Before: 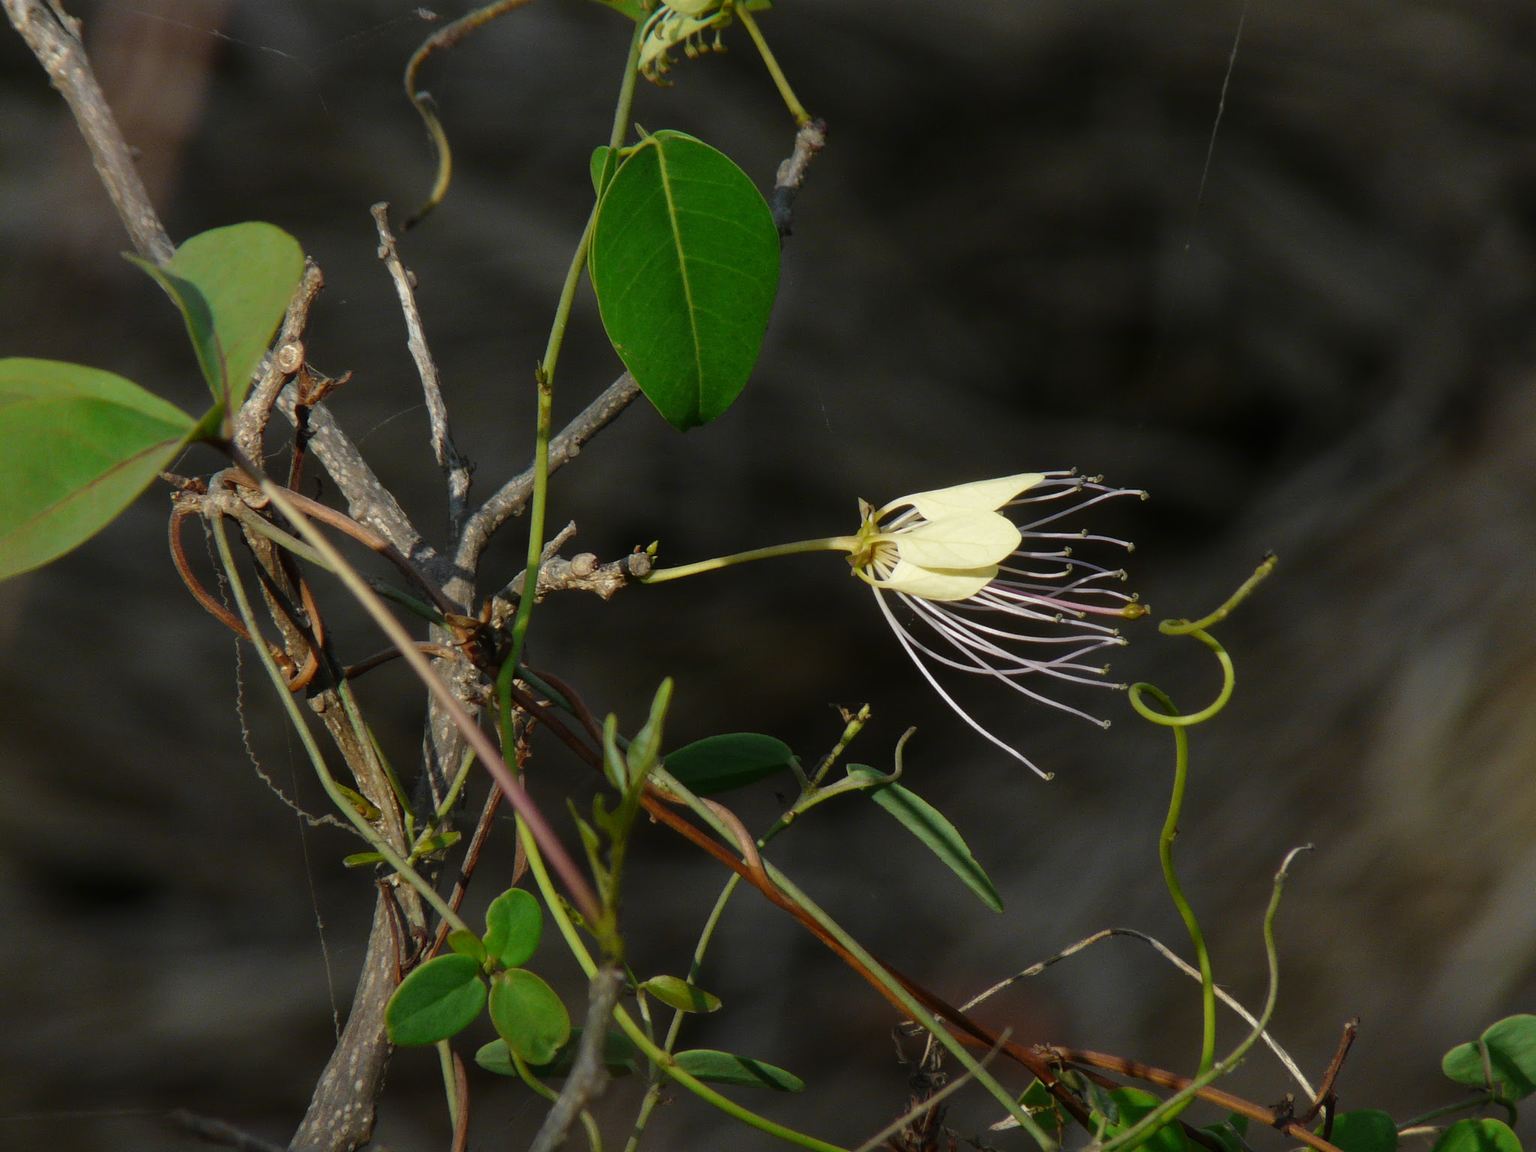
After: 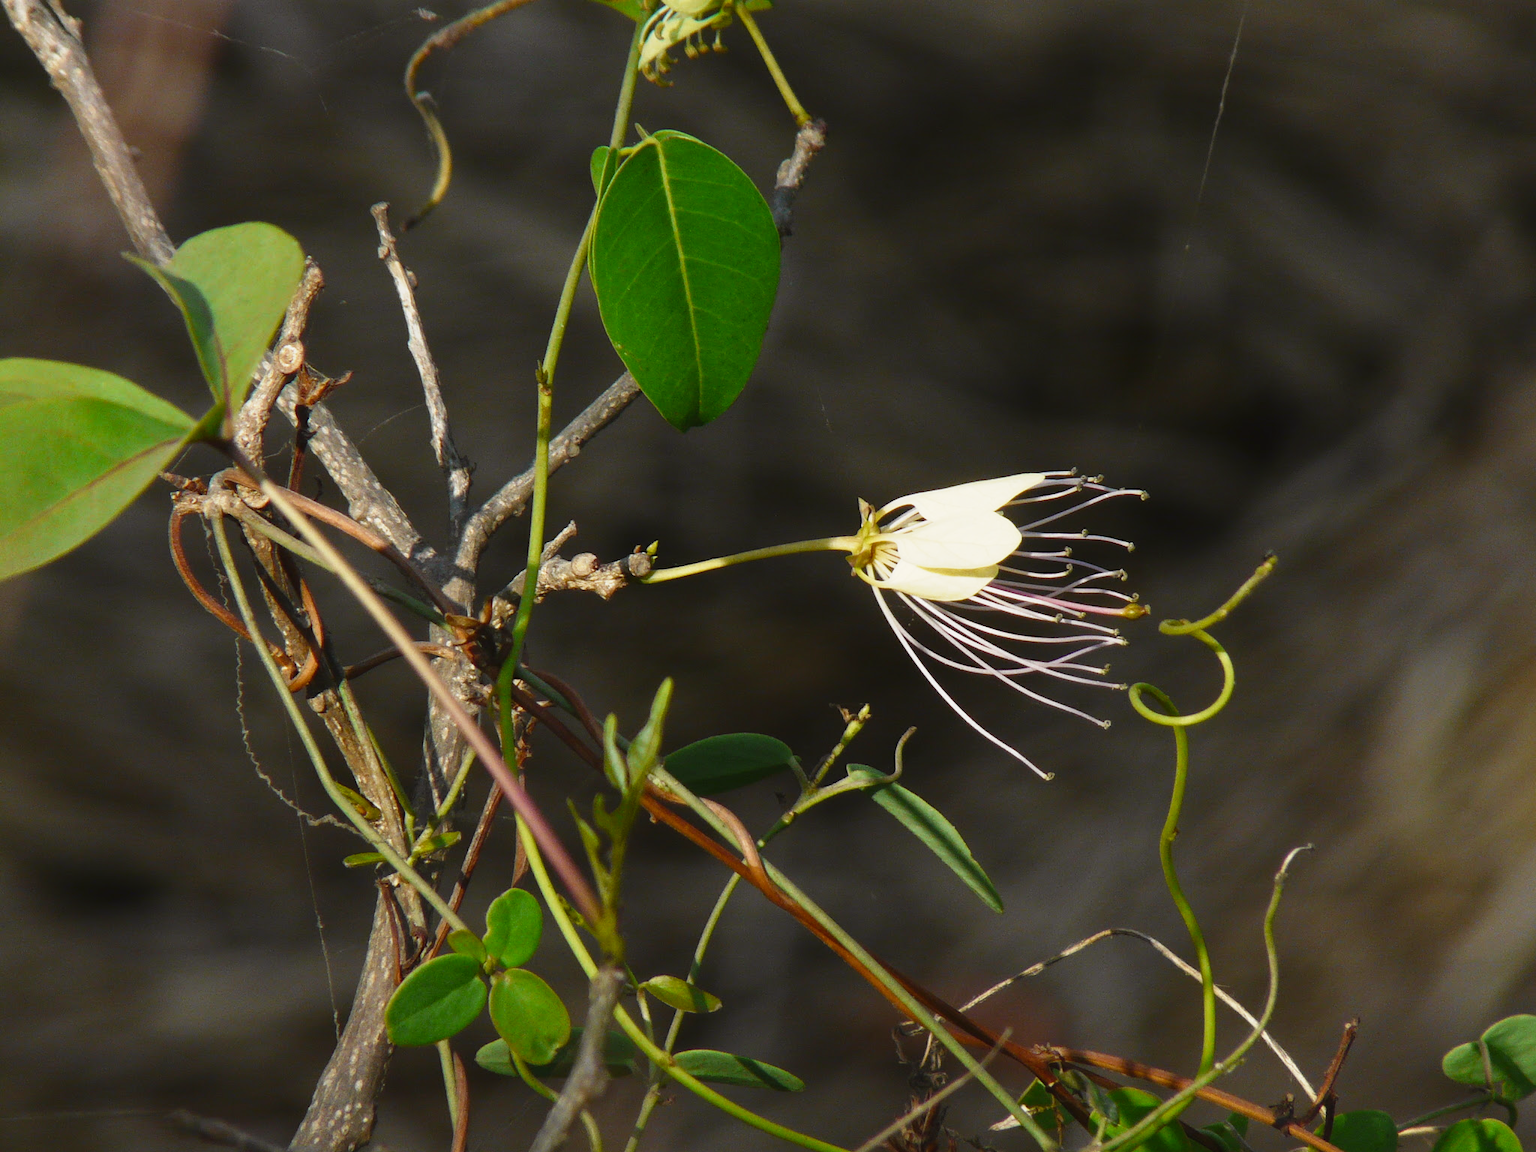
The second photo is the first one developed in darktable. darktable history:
tone equalizer: on, module defaults
color balance rgb: shadows lift › chroma 1%, shadows lift › hue 28.8°, power › hue 60°, highlights gain › chroma 1%, highlights gain › hue 60°, global offset › luminance 0.25%, perceptual saturation grading › highlights -20%, perceptual saturation grading › shadows 20%, perceptual brilliance grading › highlights 10%, perceptual brilliance grading › shadows -5%, global vibrance 19.67%
white balance: red 1.009, blue 0.985
base curve: curves: ch0 [(0, 0) (0.088, 0.125) (0.176, 0.251) (0.354, 0.501) (0.613, 0.749) (1, 0.877)], preserve colors none
